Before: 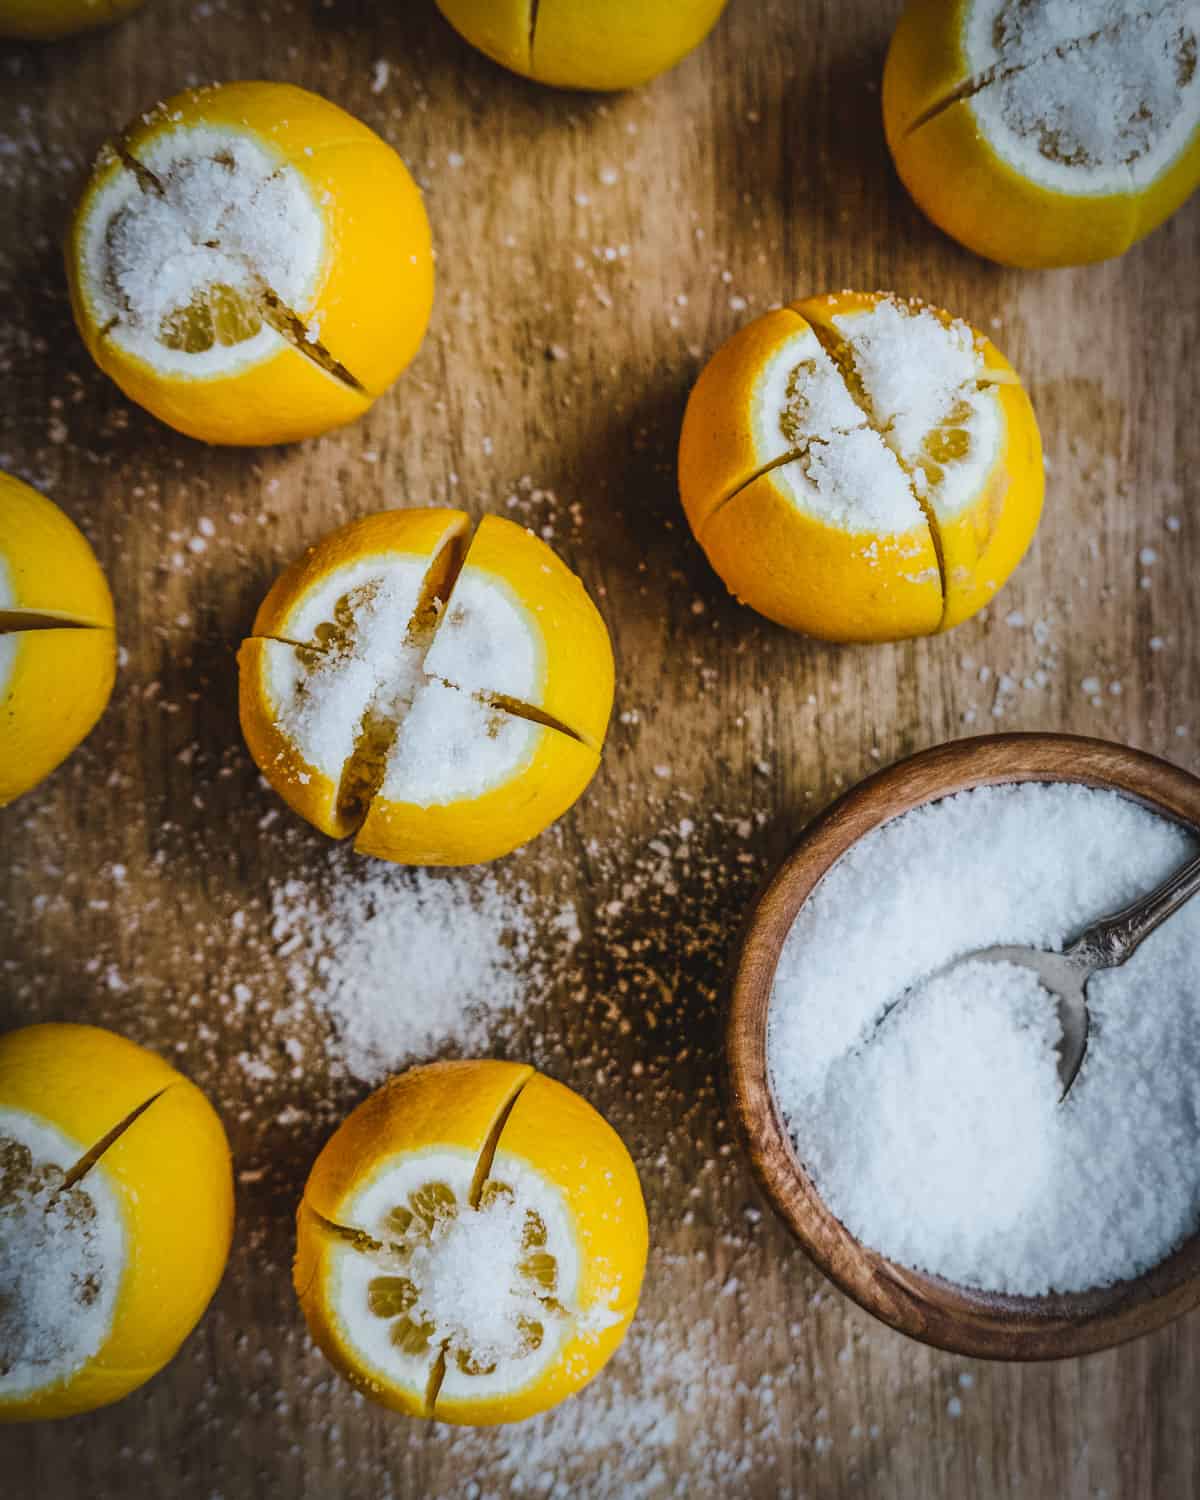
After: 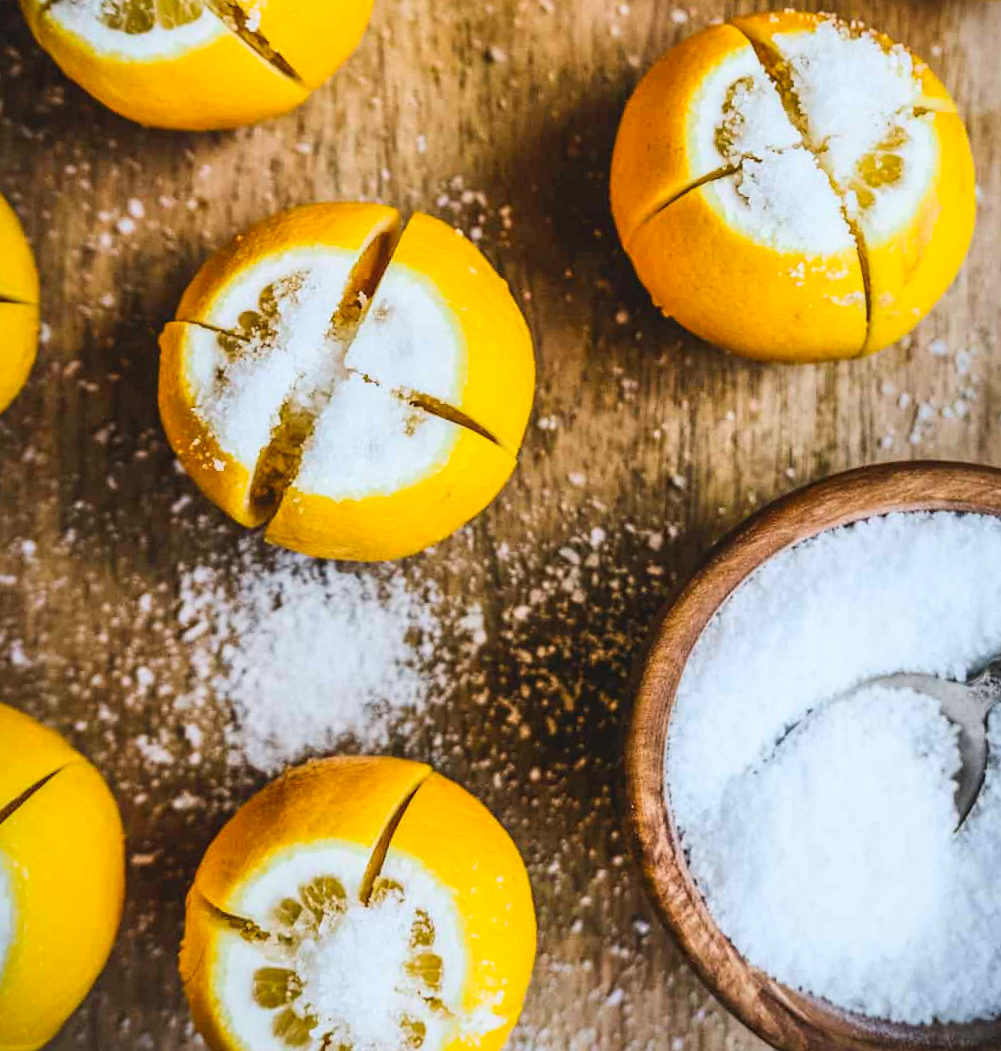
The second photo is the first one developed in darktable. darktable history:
crop and rotate: angle -3.32°, left 9.869%, top 21.032%, right 12.155%, bottom 11.859%
contrast brightness saturation: contrast 0.202, brightness 0.165, saturation 0.226
